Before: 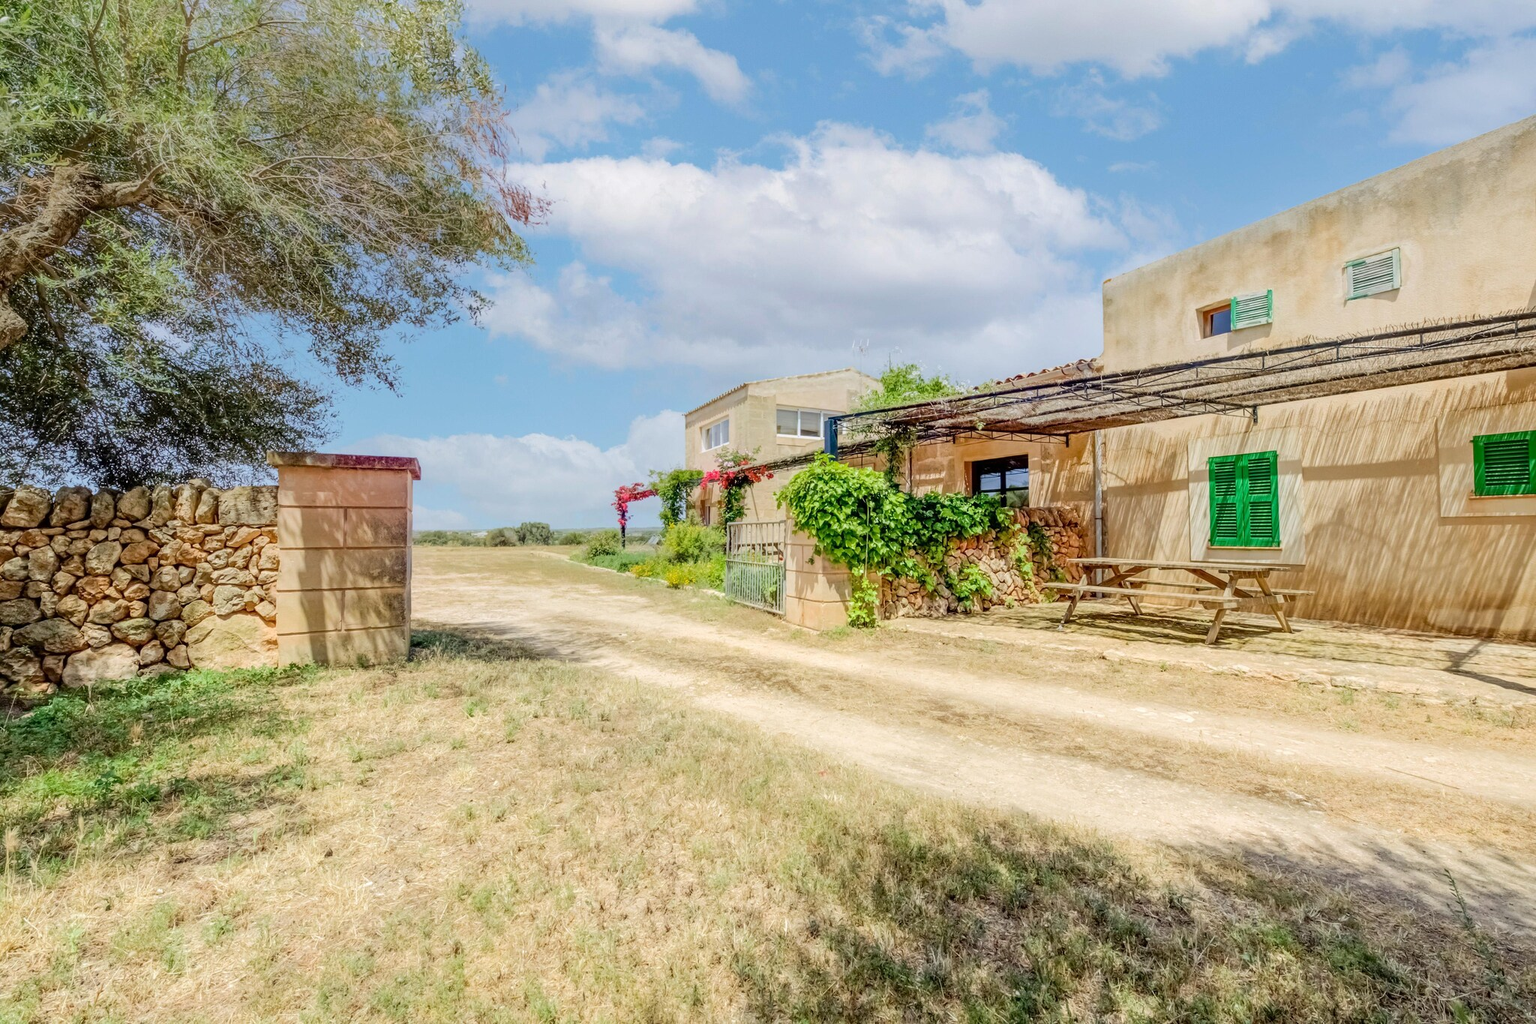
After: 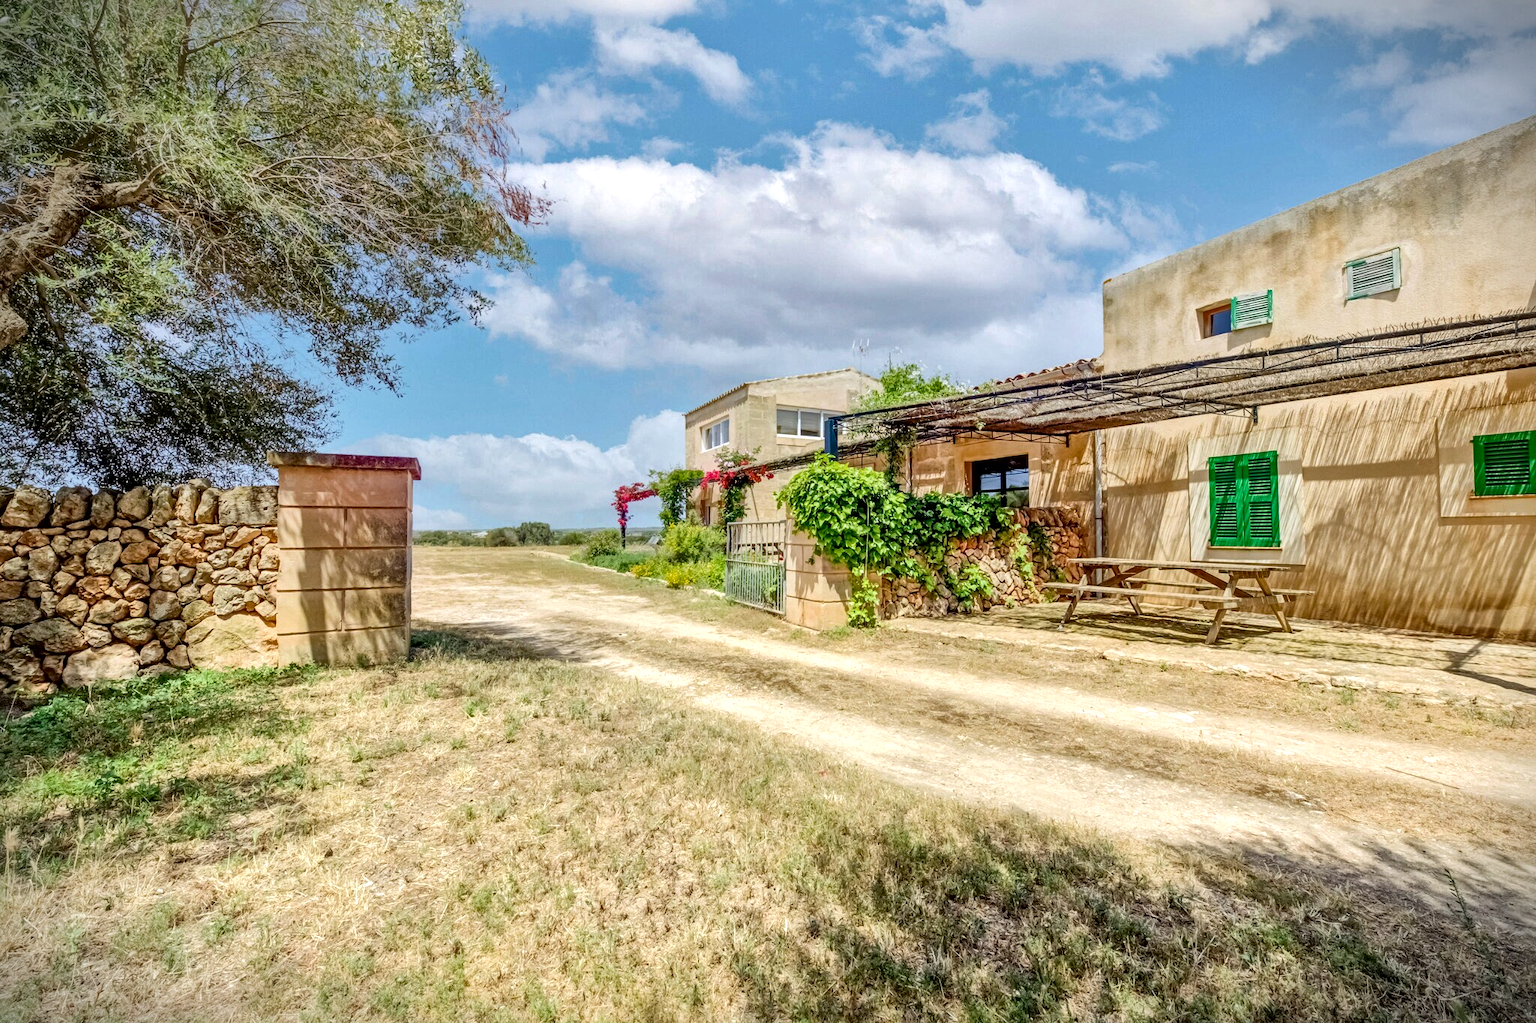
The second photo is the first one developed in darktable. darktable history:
local contrast: mode bilateral grid, contrast 20, coarseness 50, detail 172%, midtone range 0.2
vignetting: fall-off start 100.5%, brightness -0.715, saturation -0.487, width/height ratio 1.324
haze removal: compatibility mode true, adaptive false
color correction: highlights b* -0.009
